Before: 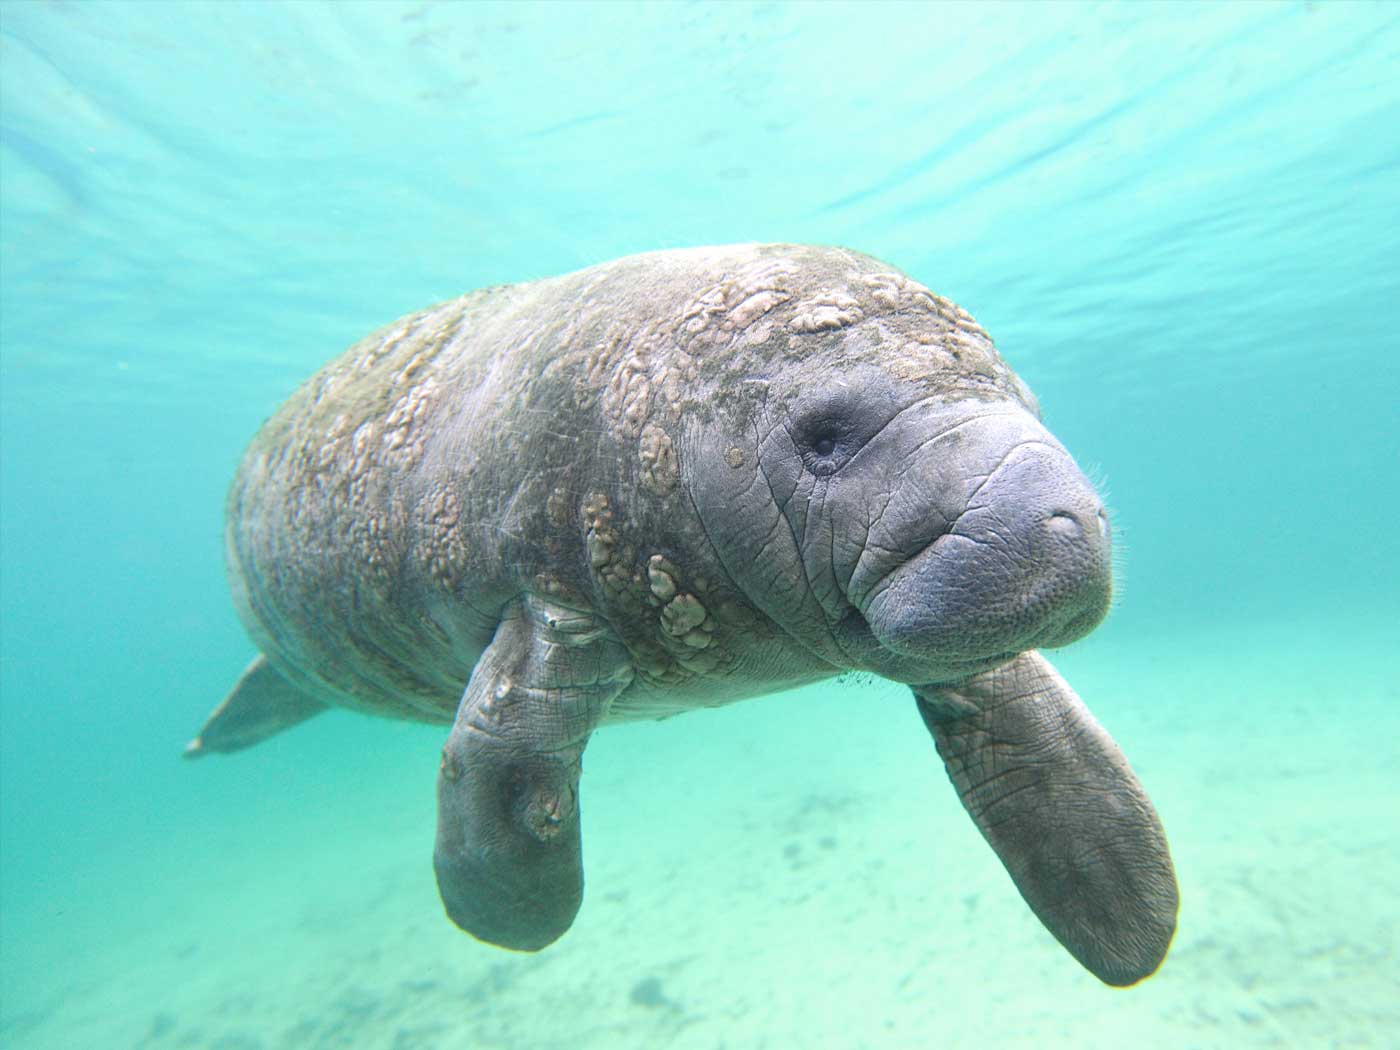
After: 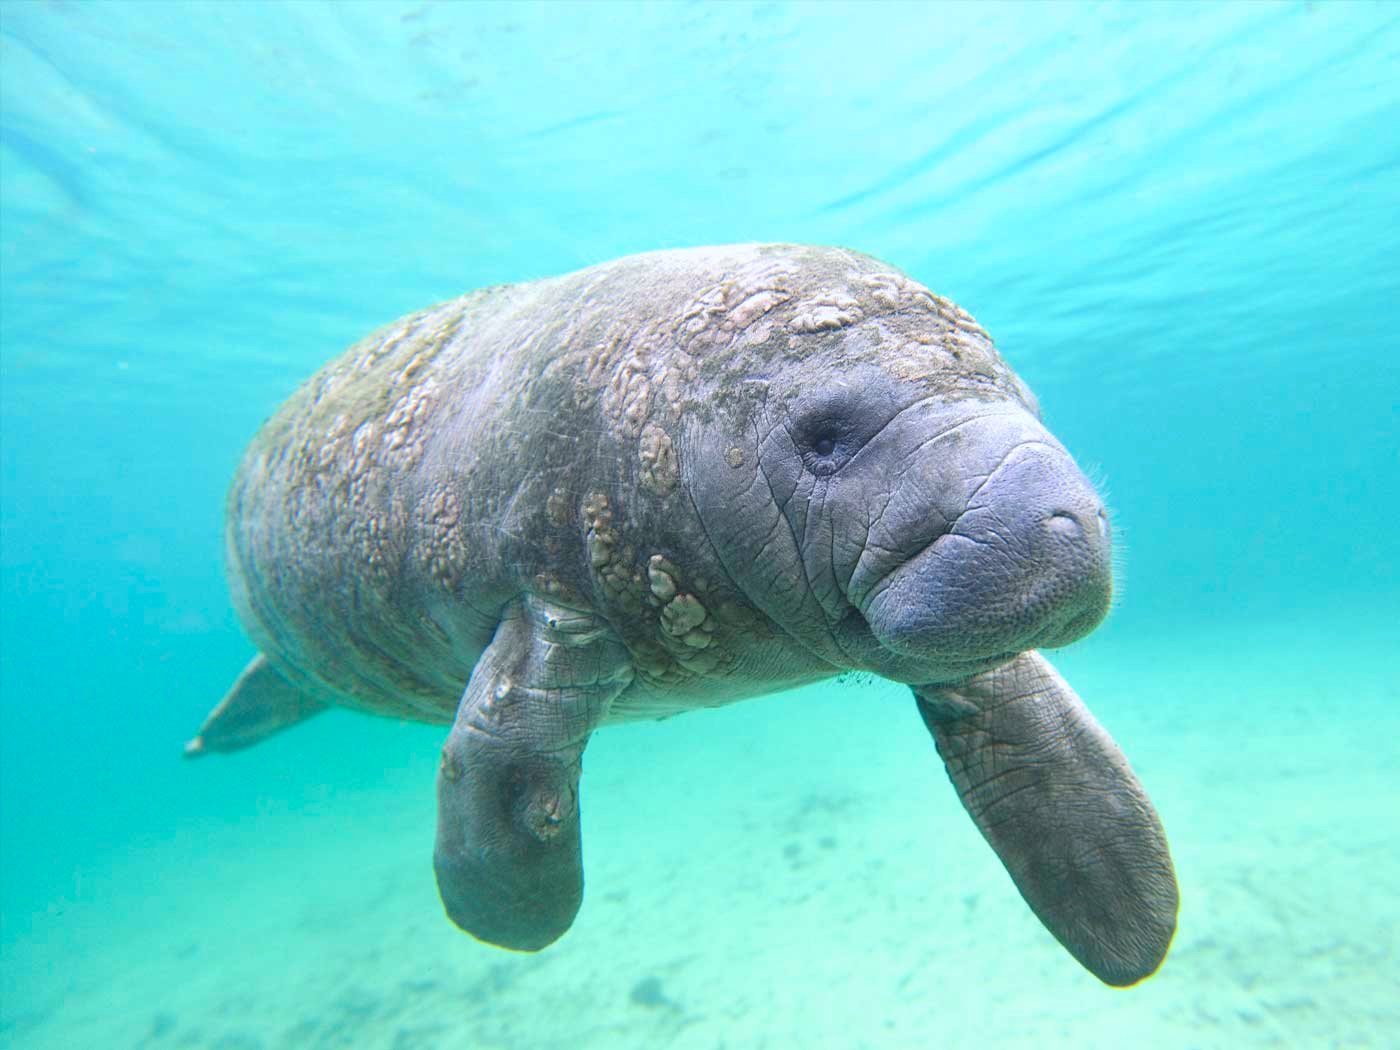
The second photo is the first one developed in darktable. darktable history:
color zones: curves: ch0 [(0, 0.613) (0.01, 0.613) (0.245, 0.448) (0.498, 0.529) (0.642, 0.665) (0.879, 0.777) (0.99, 0.613)]; ch1 [(0, 0) (0.143, 0) (0.286, 0) (0.429, 0) (0.571, 0) (0.714, 0) (0.857, 0)], mix -121.96%
white balance: red 0.974, blue 1.044
